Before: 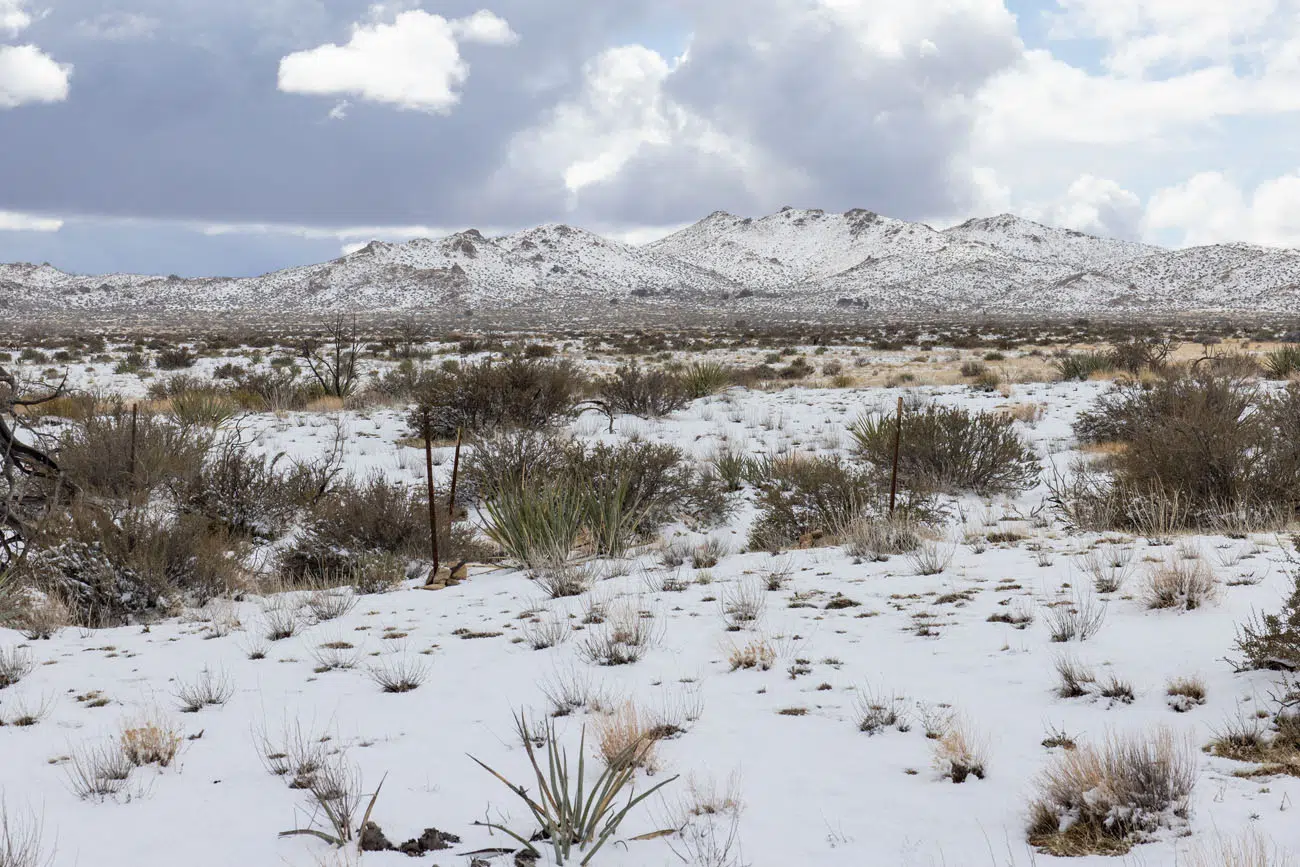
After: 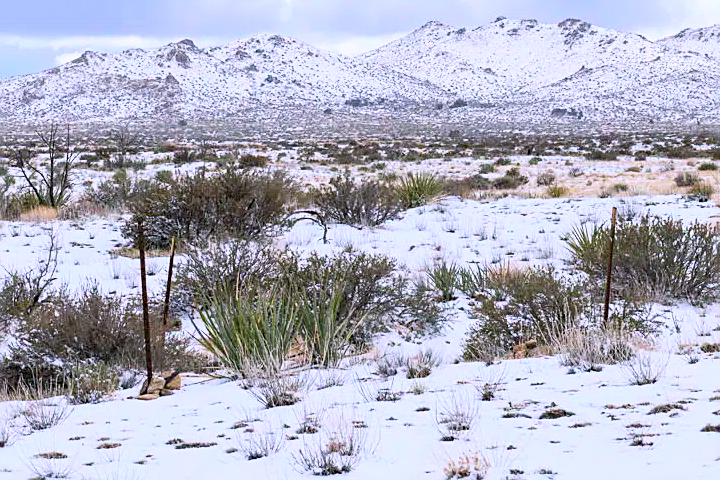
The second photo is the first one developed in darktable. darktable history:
contrast brightness saturation: contrast 0.235, brightness 0.264, saturation 0.386
sharpen: on, module defaults
color calibration: illuminant custom, x 0.363, y 0.385, temperature 4524.4 K
crop and rotate: left 22.076%, top 22.073%, right 22.498%, bottom 22.487%
color balance rgb: shadows lift › luminance -7.54%, shadows lift › chroma 2.297%, shadows lift › hue 165.47°, global offset › hue 169.66°, white fulcrum 0.081 EV, perceptual saturation grading › global saturation 20%, perceptual saturation grading › highlights -25.597%, perceptual saturation grading › shadows 25.017%, global vibrance 14.866%
